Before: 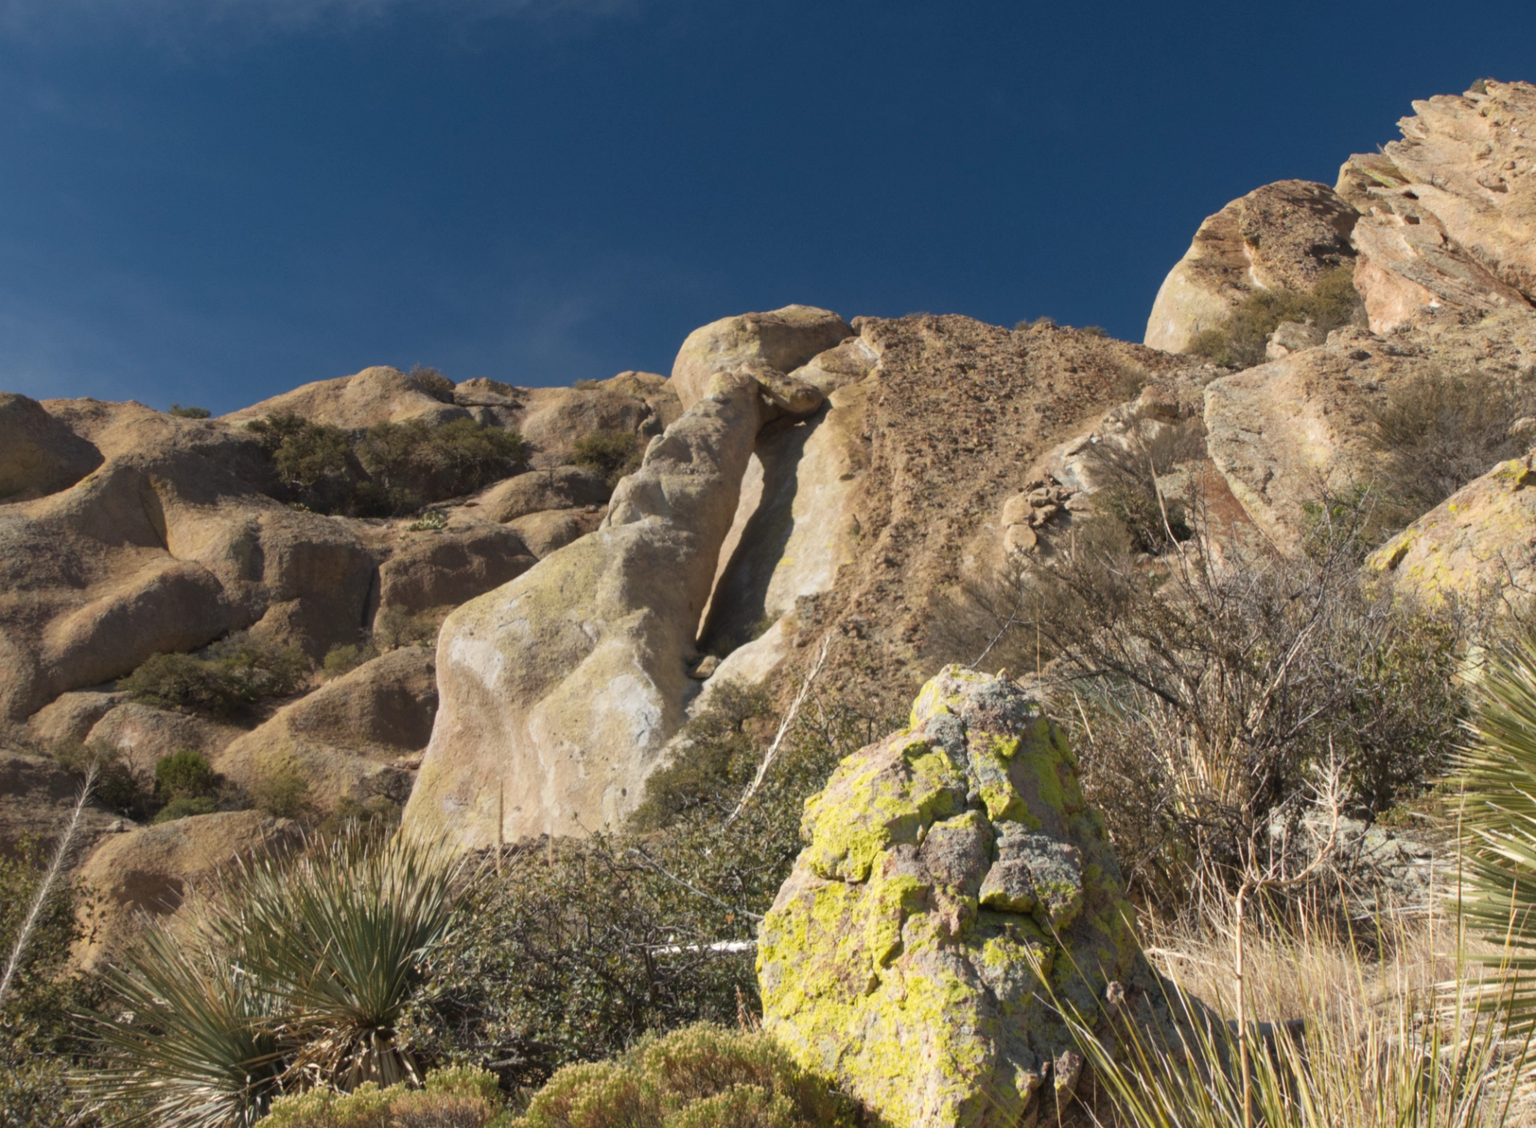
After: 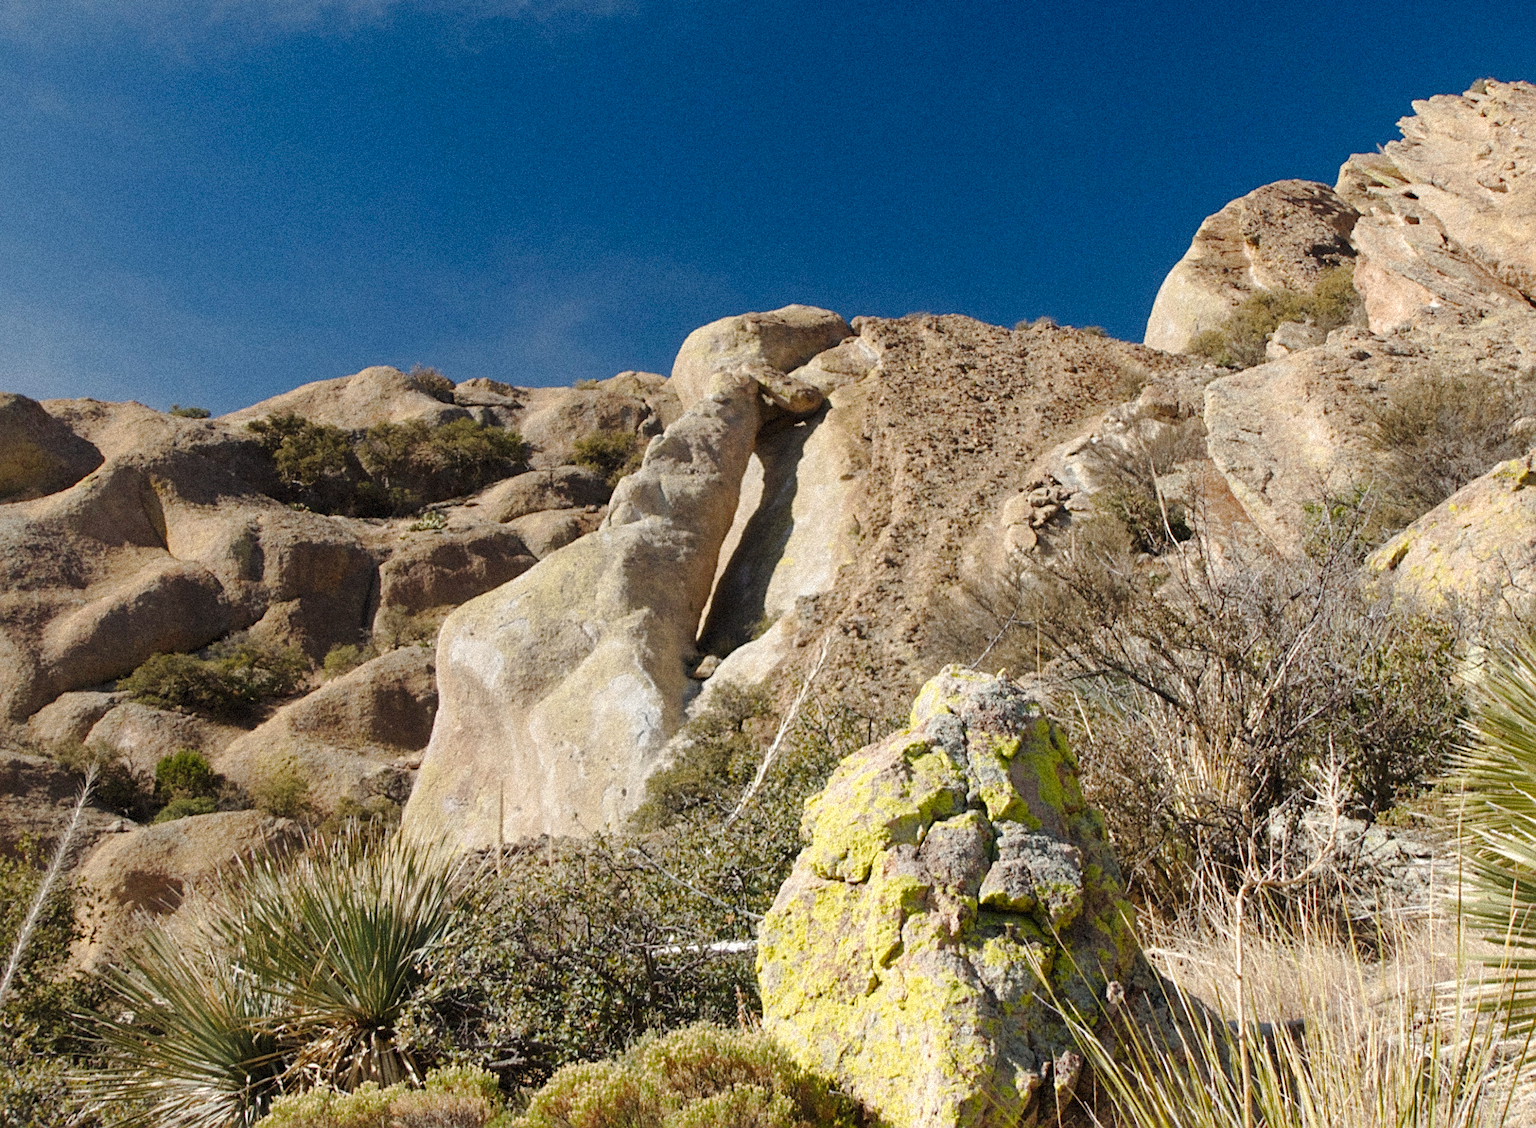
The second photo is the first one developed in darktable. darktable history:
grain: strength 35%, mid-tones bias 0%
tone equalizer: on, module defaults
tone curve: curves: ch0 [(0, 0) (0.003, 0.002) (0.011, 0.008) (0.025, 0.016) (0.044, 0.026) (0.069, 0.04) (0.1, 0.061) (0.136, 0.104) (0.177, 0.15) (0.224, 0.22) (0.277, 0.307) (0.335, 0.399) (0.399, 0.492) (0.468, 0.575) (0.543, 0.638) (0.623, 0.701) (0.709, 0.778) (0.801, 0.85) (0.898, 0.934) (1, 1)], preserve colors none
sharpen: on, module defaults
